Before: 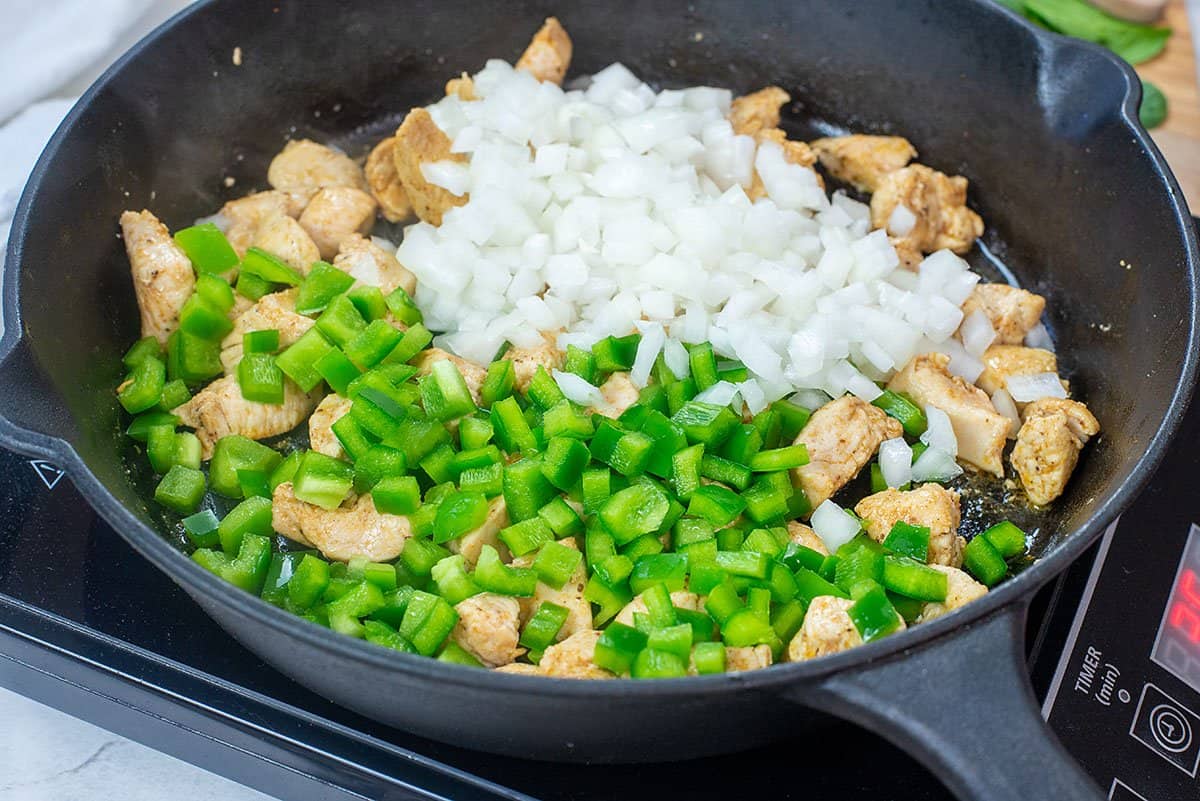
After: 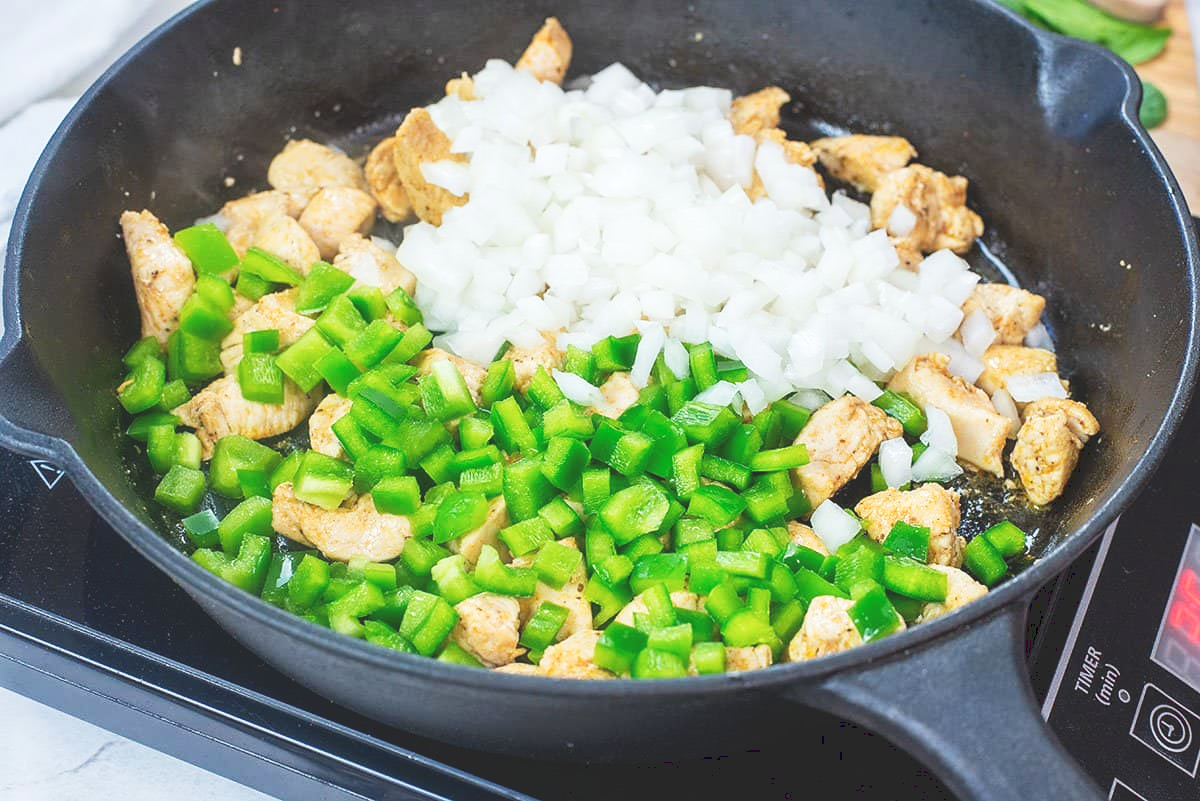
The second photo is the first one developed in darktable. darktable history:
tone curve: curves: ch0 [(0, 0) (0.003, 0.156) (0.011, 0.156) (0.025, 0.161) (0.044, 0.164) (0.069, 0.178) (0.1, 0.201) (0.136, 0.229) (0.177, 0.263) (0.224, 0.301) (0.277, 0.355) (0.335, 0.415) (0.399, 0.48) (0.468, 0.561) (0.543, 0.647) (0.623, 0.735) (0.709, 0.819) (0.801, 0.893) (0.898, 0.953) (1, 1)], preserve colors none
